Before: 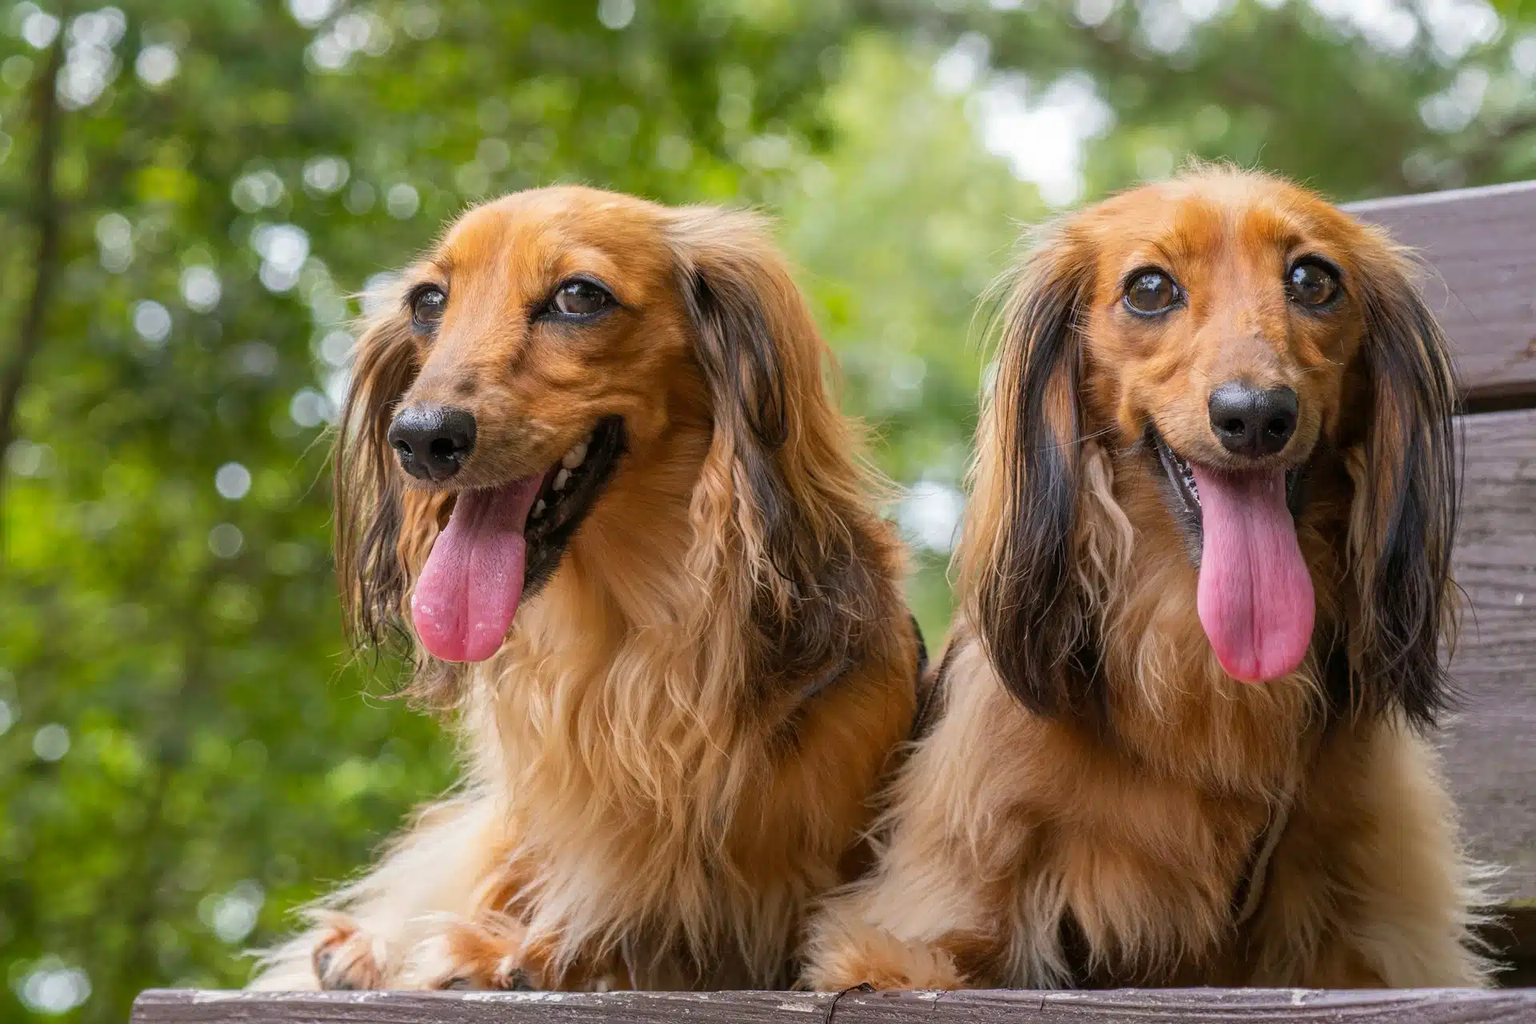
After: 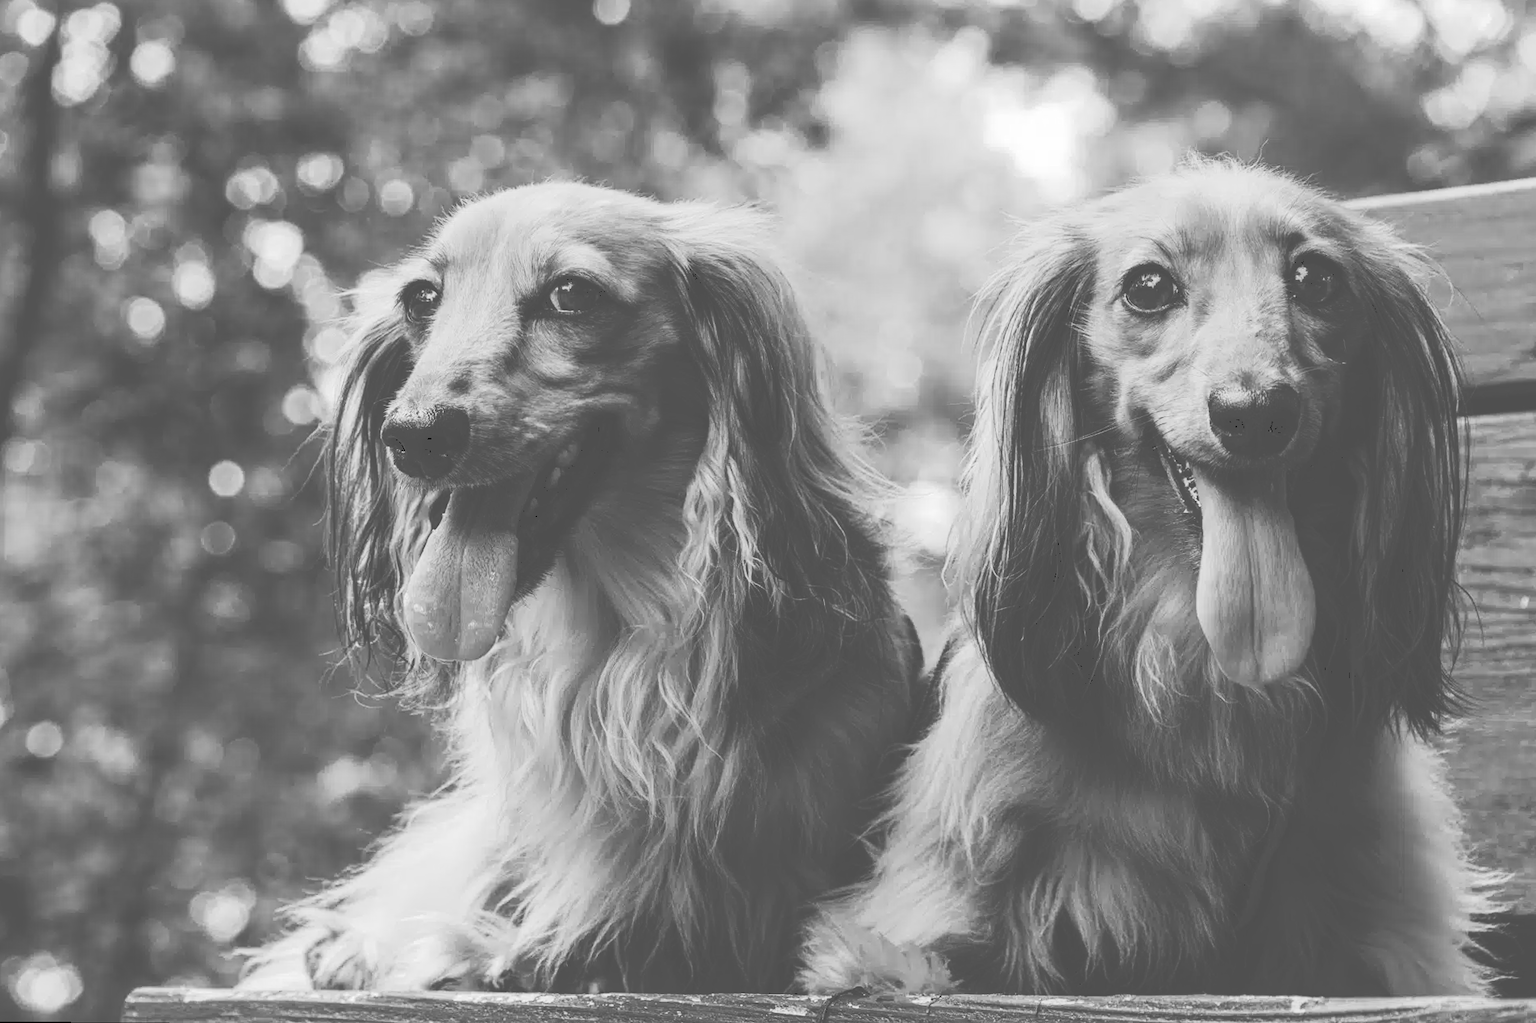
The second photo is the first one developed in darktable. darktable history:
rotate and perspective: rotation 0.192°, lens shift (horizontal) -0.015, crop left 0.005, crop right 0.996, crop top 0.006, crop bottom 0.99
tone curve: curves: ch0 [(0, 0) (0.003, 0.331) (0.011, 0.333) (0.025, 0.333) (0.044, 0.334) (0.069, 0.335) (0.1, 0.338) (0.136, 0.342) (0.177, 0.347) (0.224, 0.352) (0.277, 0.359) (0.335, 0.39) (0.399, 0.434) (0.468, 0.509) (0.543, 0.615) (0.623, 0.731) (0.709, 0.814) (0.801, 0.88) (0.898, 0.921) (1, 1)], preserve colors none
monochrome: on, module defaults
